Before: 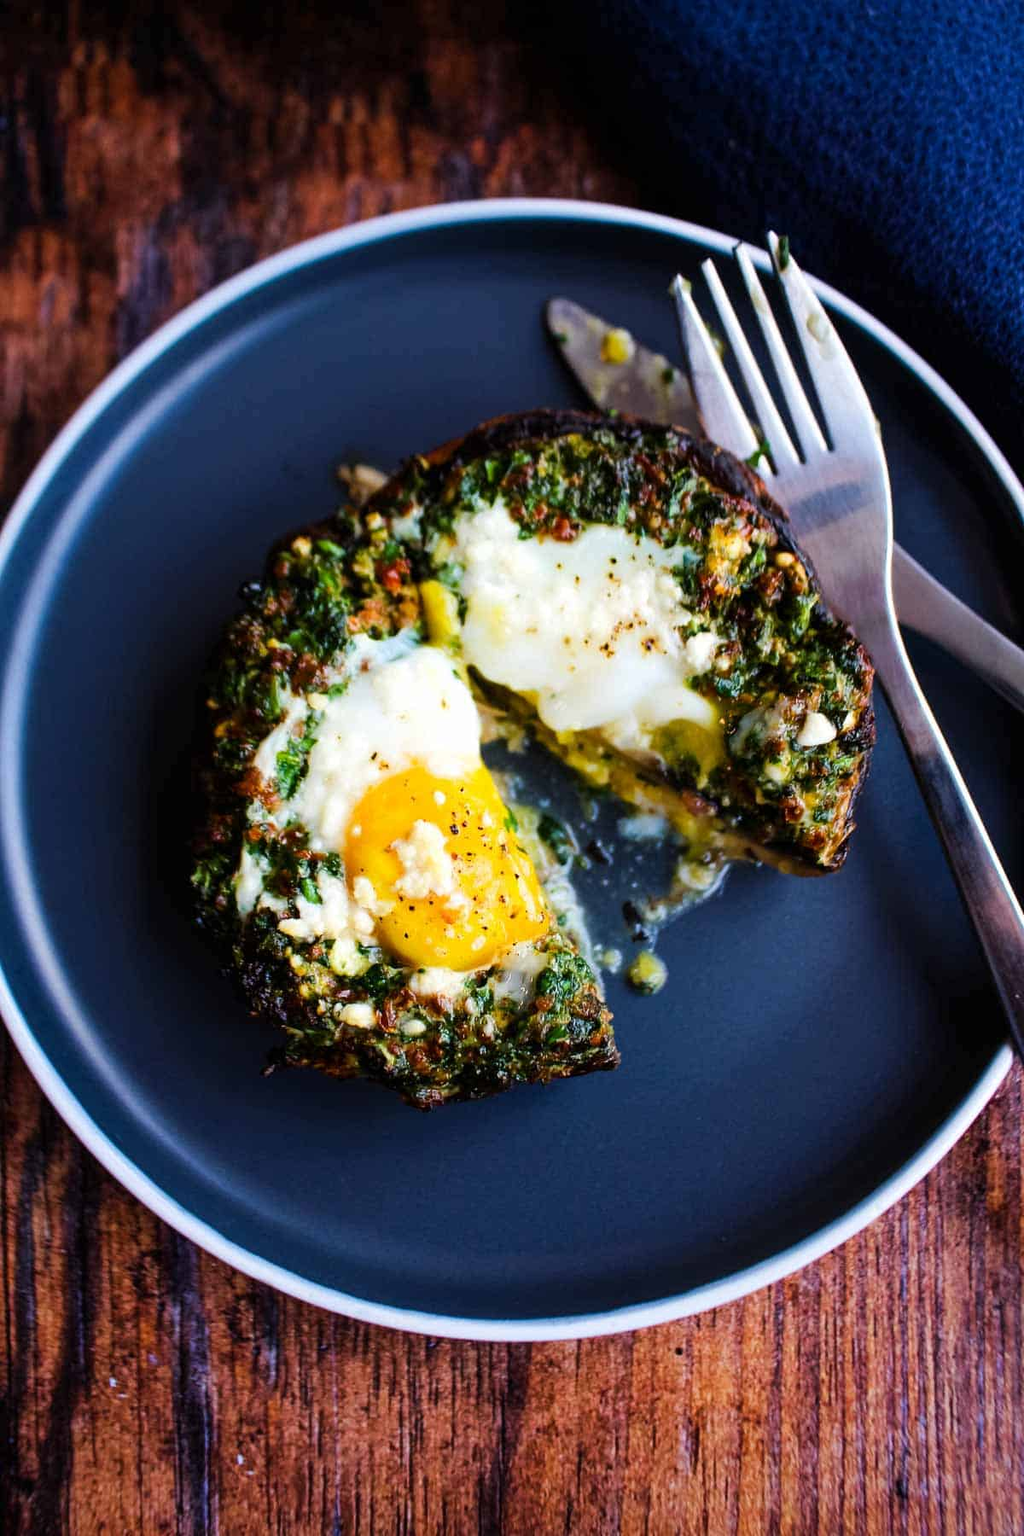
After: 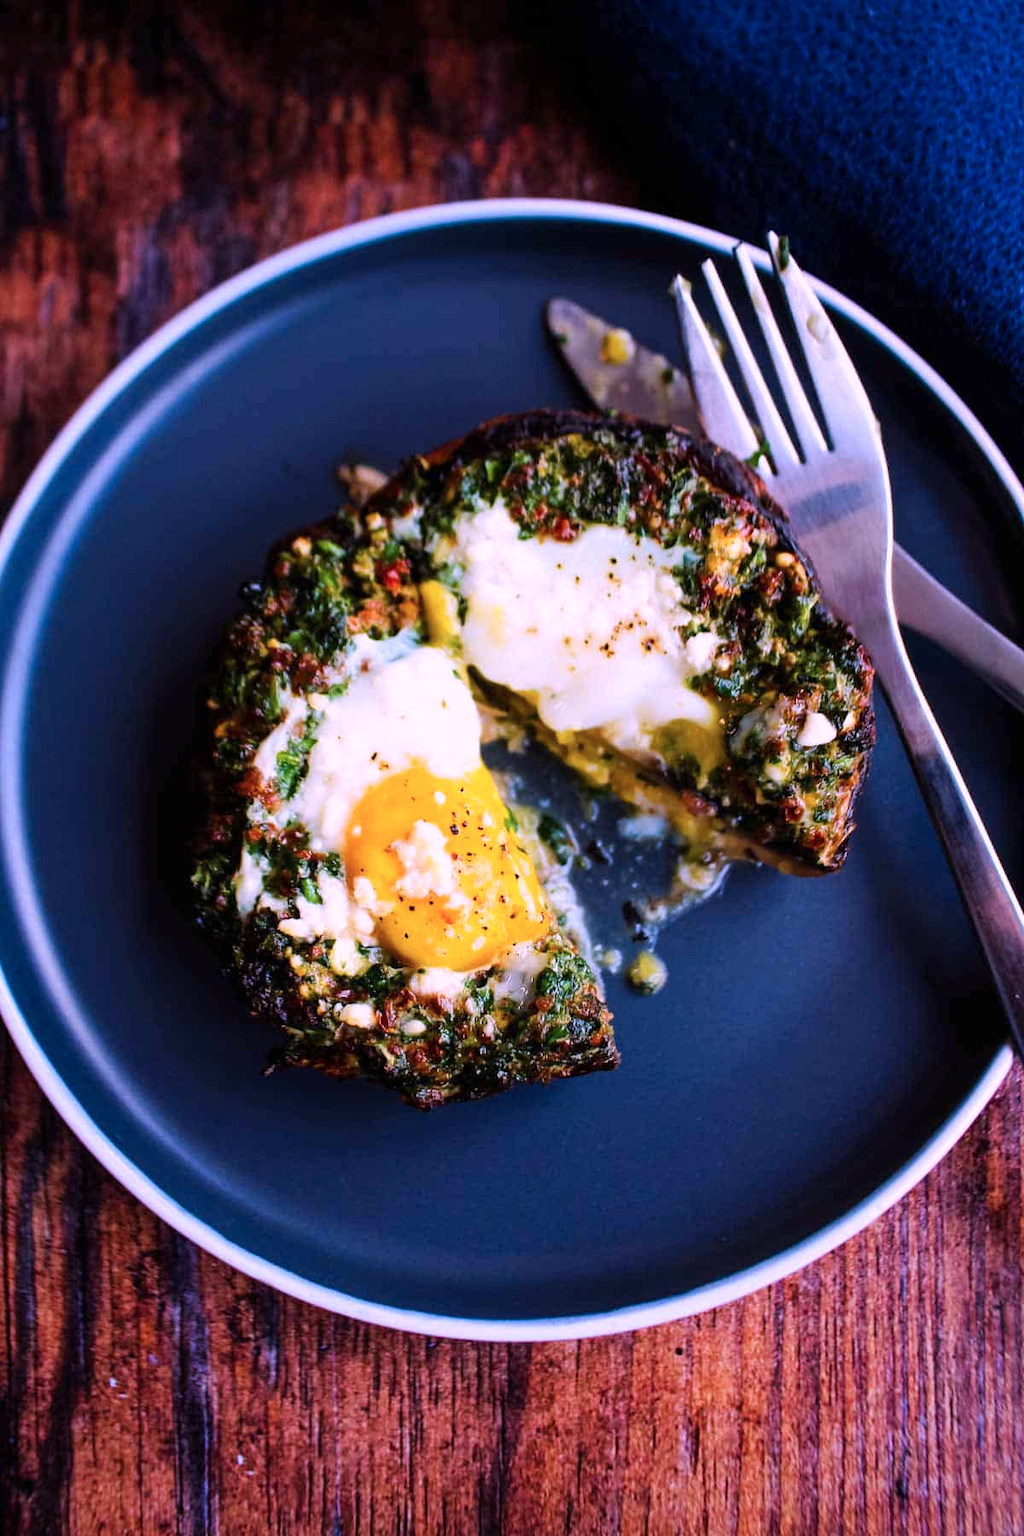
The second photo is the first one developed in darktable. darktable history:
color calibration: output R [1.107, -0.012, -0.003, 0], output B [0, 0, 1.308, 0], illuminant same as pipeline (D50), adaptation XYZ, x 0.345, y 0.358, temperature 5021.02 K
